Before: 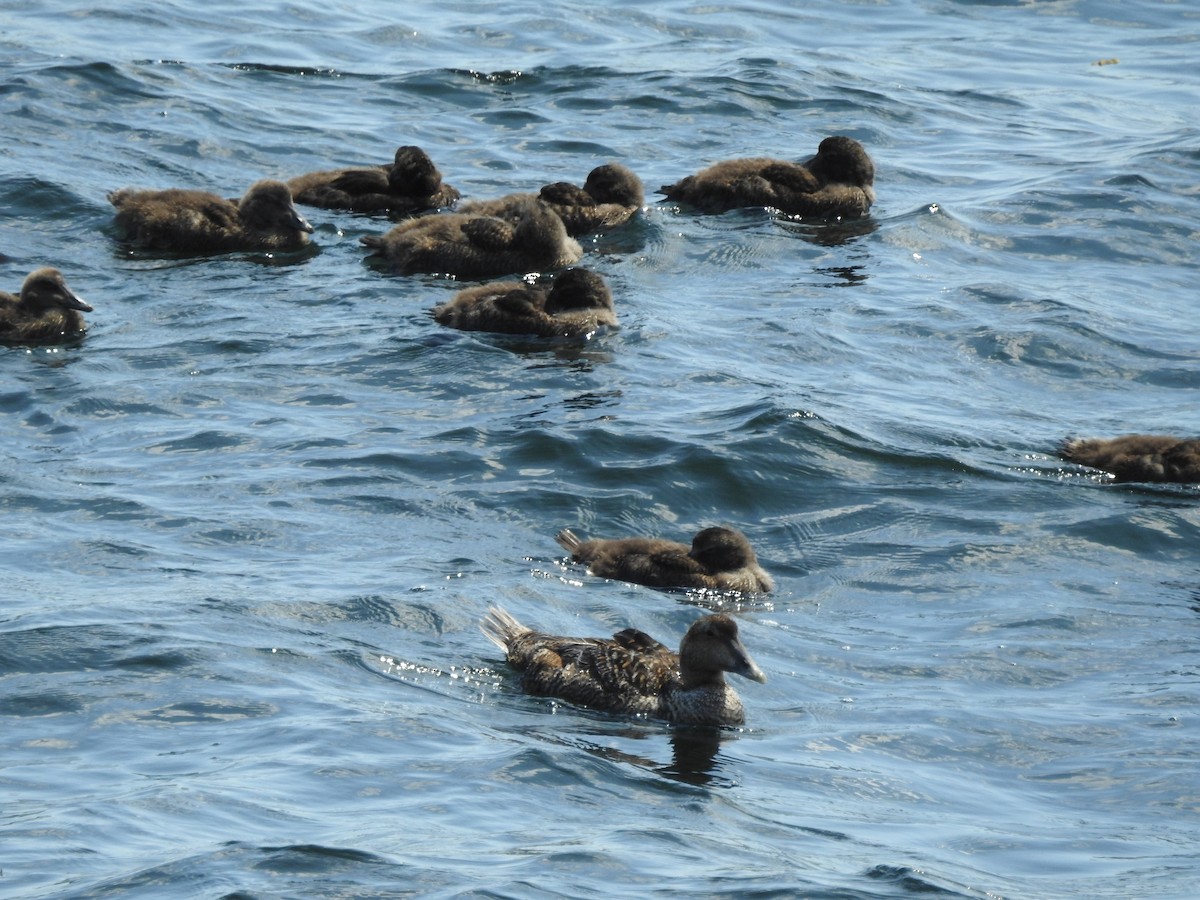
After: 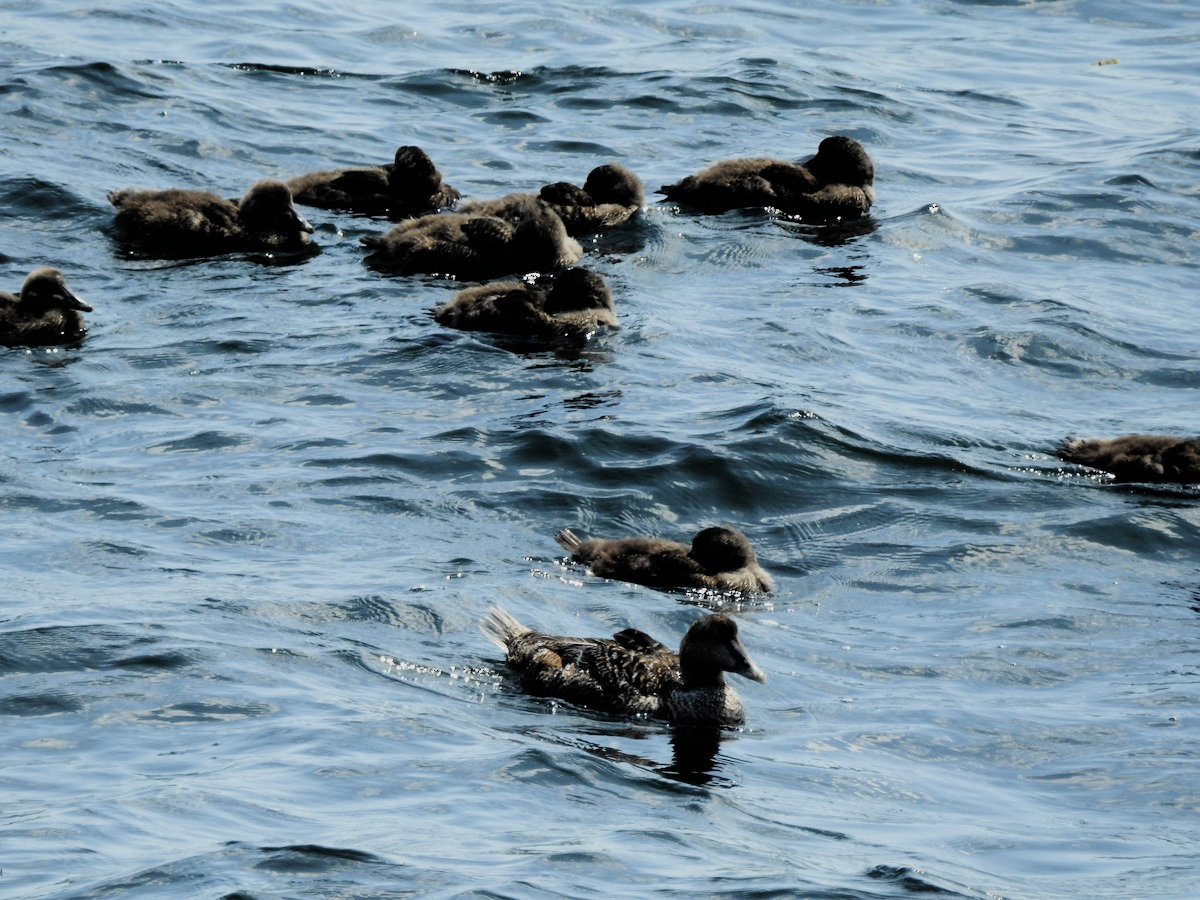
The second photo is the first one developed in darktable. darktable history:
filmic rgb: black relative exposure -5 EV, hardness 2.88, contrast 1.4, highlights saturation mix -30%
exposure: exposure -0.048 EV, compensate highlight preservation false
